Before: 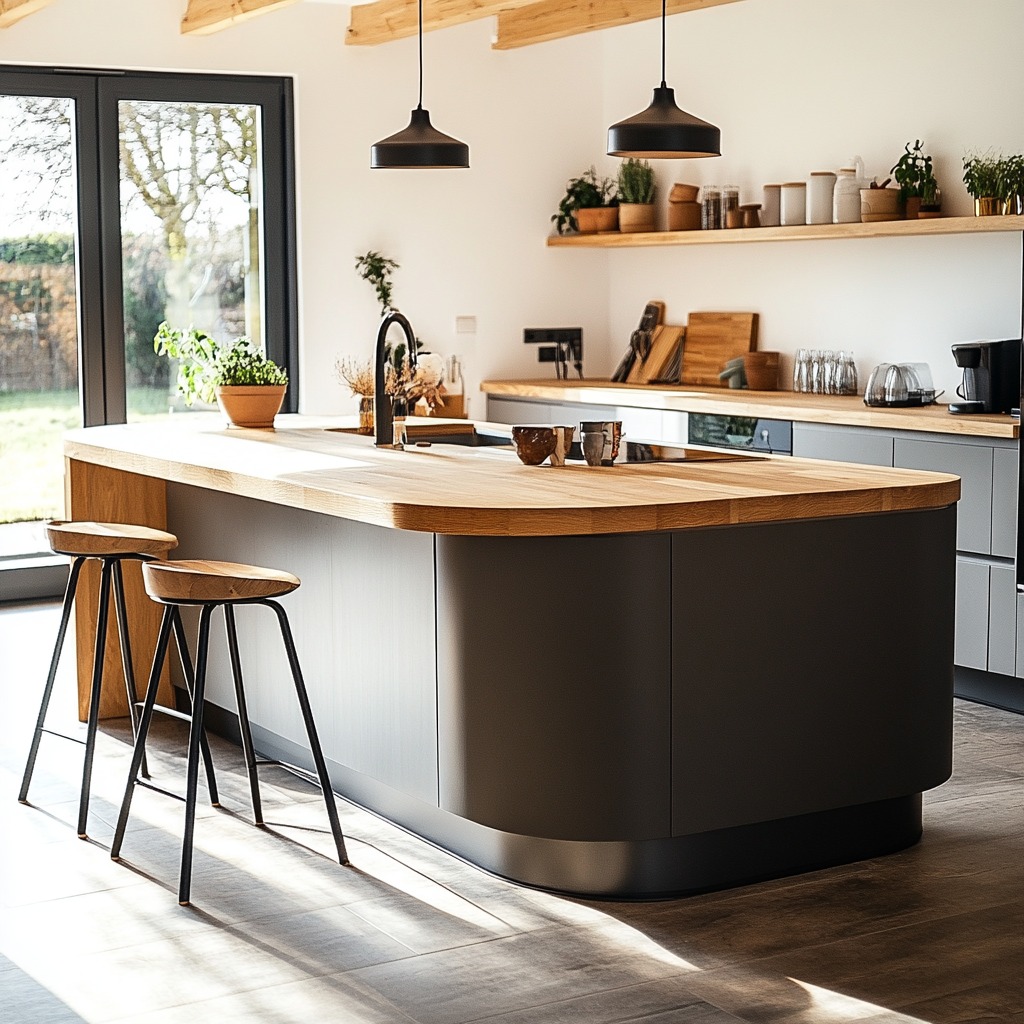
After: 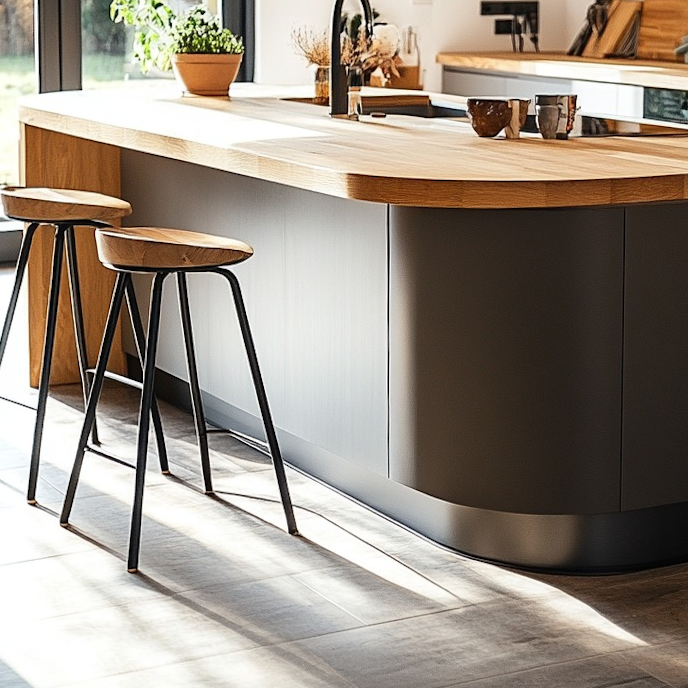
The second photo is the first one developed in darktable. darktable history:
crop and rotate: angle -0.82°, left 3.85%, top 31.828%, right 27.992%
